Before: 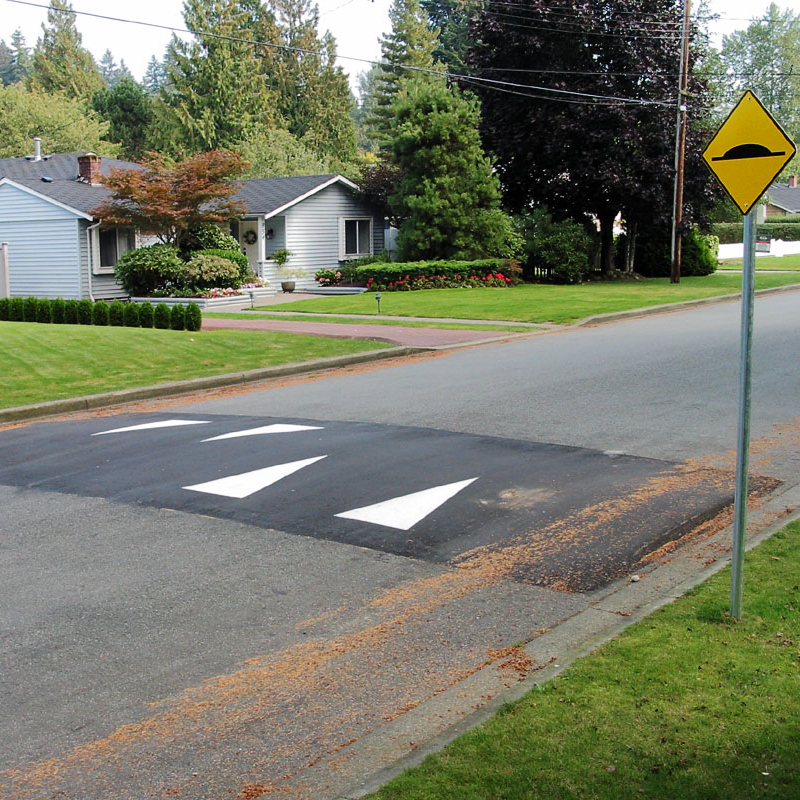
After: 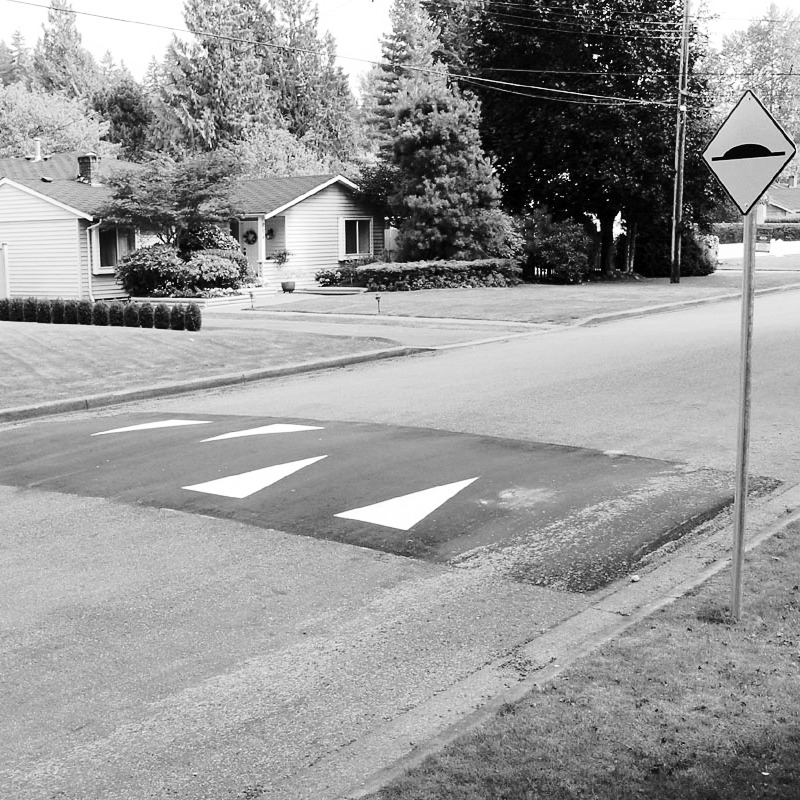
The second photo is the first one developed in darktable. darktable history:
monochrome: on, module defaults
base curve: curves: ch0 [(0, 0) (0.028, 0.03) (0.121, 0.232) (0.46, 0.748) (0.859, 0.968) (1, 1)], preserve colors none
